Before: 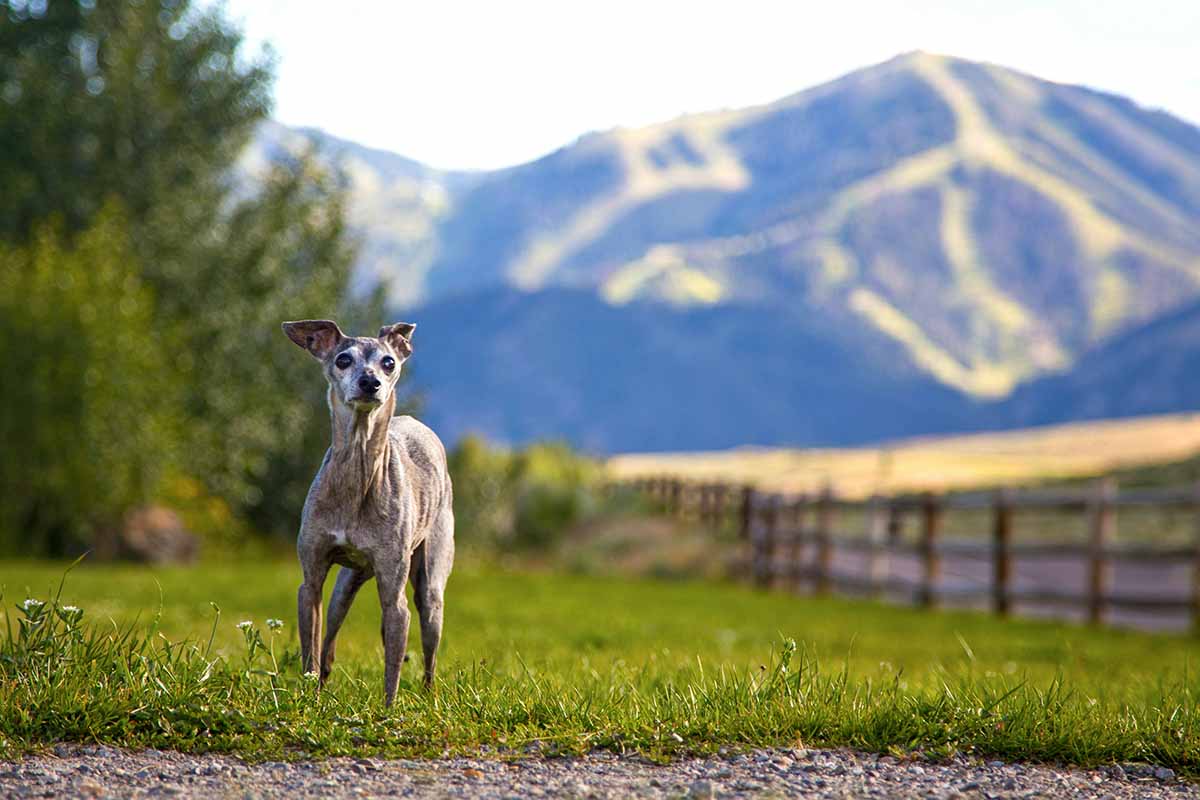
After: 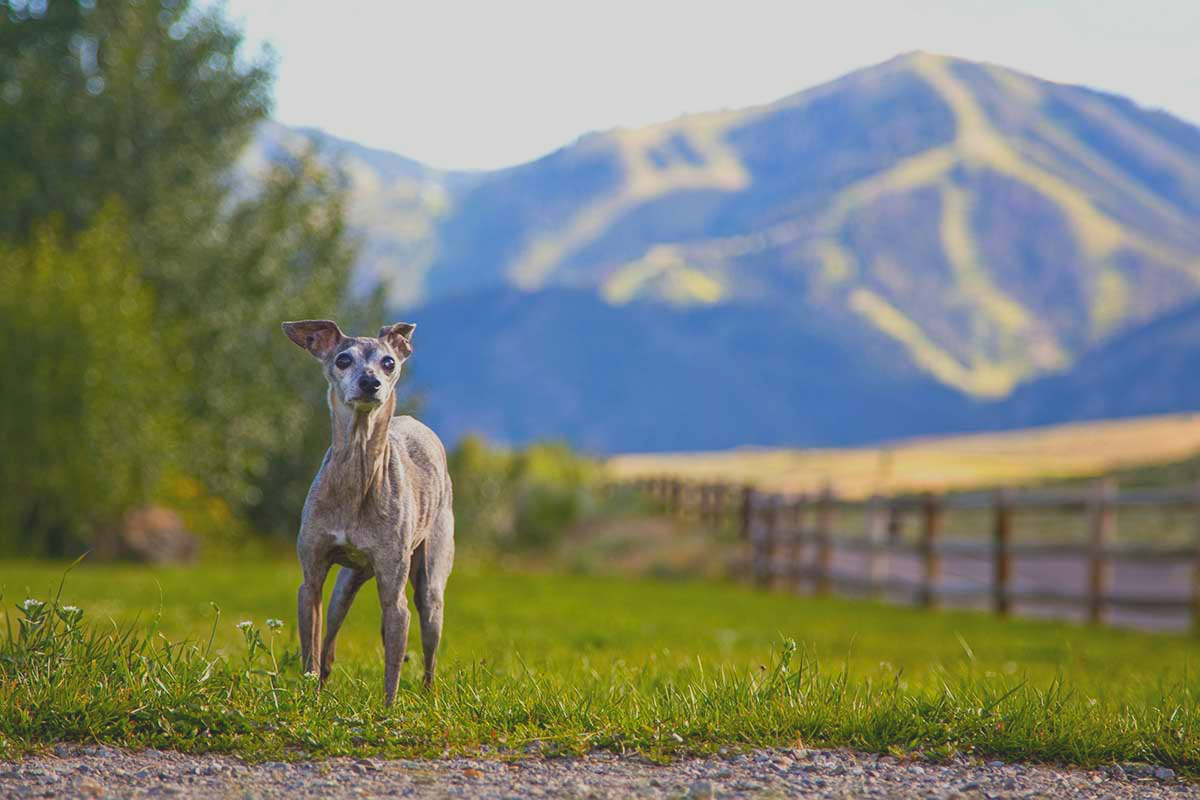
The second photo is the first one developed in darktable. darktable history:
contrast brightness saturation: contrast -0.287
